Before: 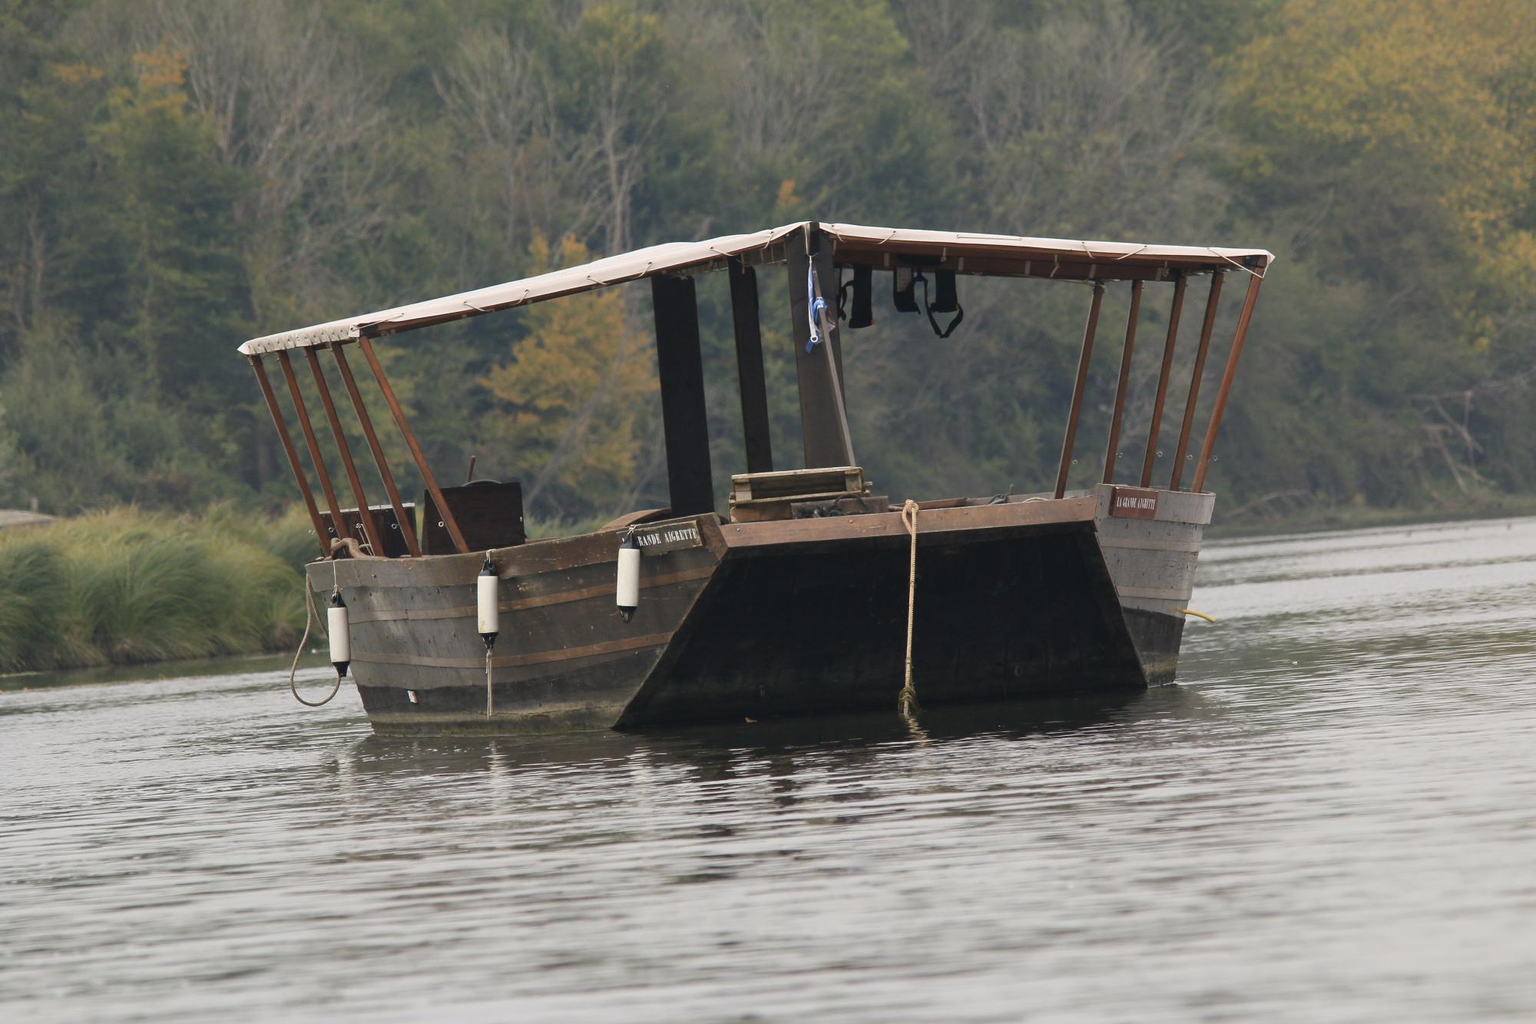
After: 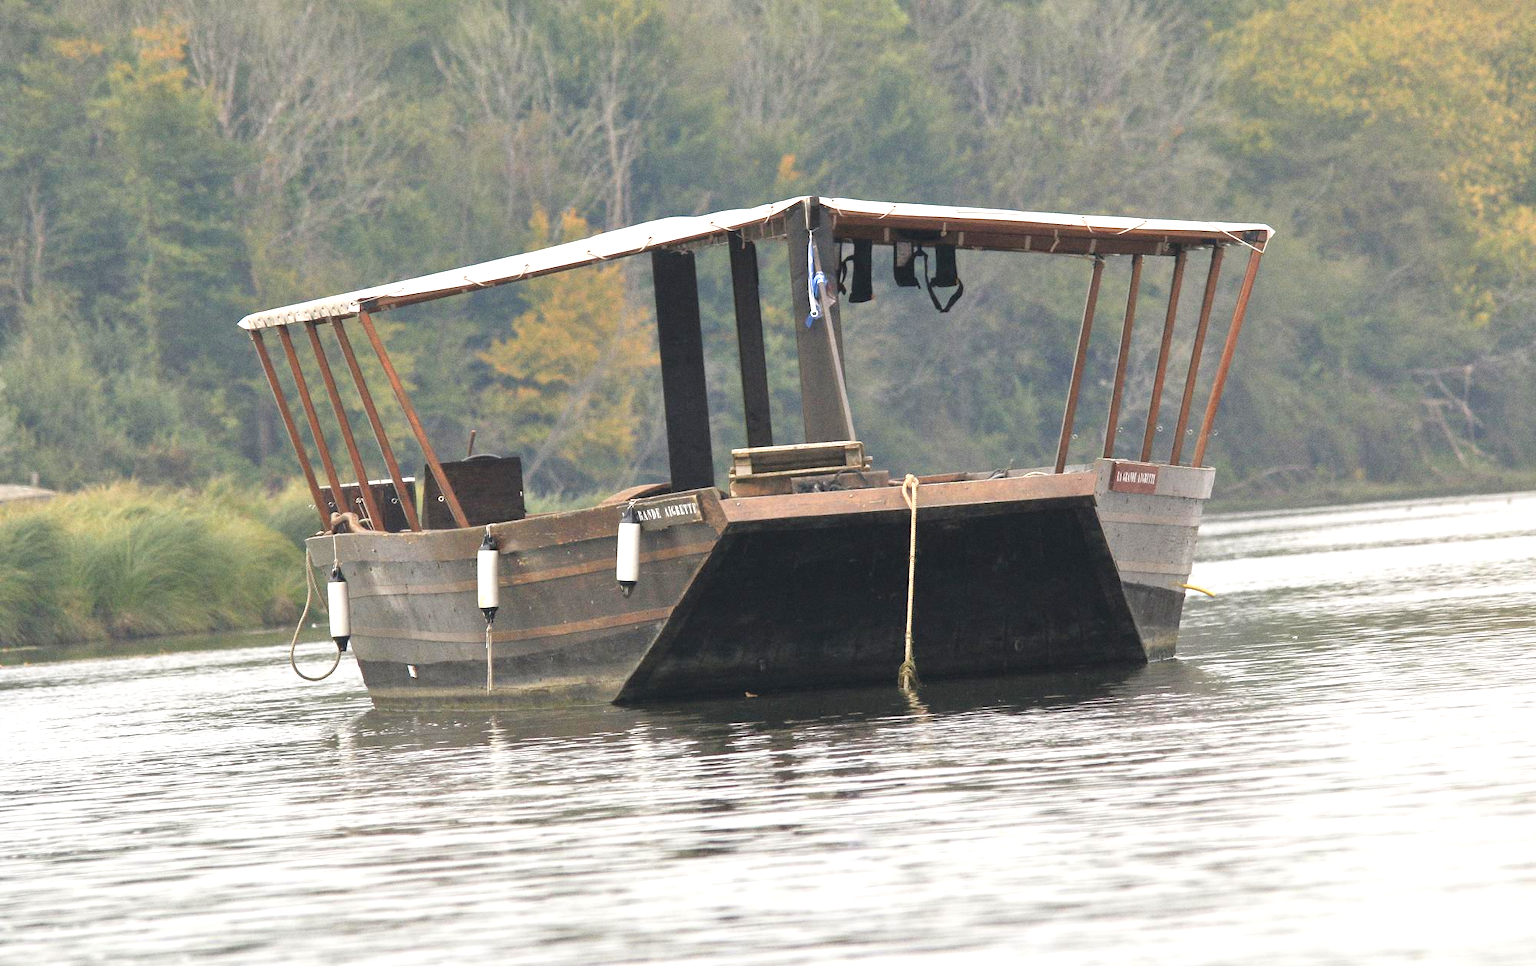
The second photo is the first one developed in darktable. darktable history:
exposure: black level correction -0.001, exposure 0.9 EV, compensate exposure bias true, compensate highlight preservation false
grain: on, module defaults
crop and rotate: top 2.479%, bottom 3.018%
tone equalizer: -8 EV 0.001 EV, -7 EV -0.004 EV, -6 EV 0.009 EV, -5 EV 0.032 EV, -4 EV 0.276 EV, -3 EV 0.644 EV, -2 EV 0.584 EV, -1 EV 0.187 EV, +0 EV 0.024 EV
